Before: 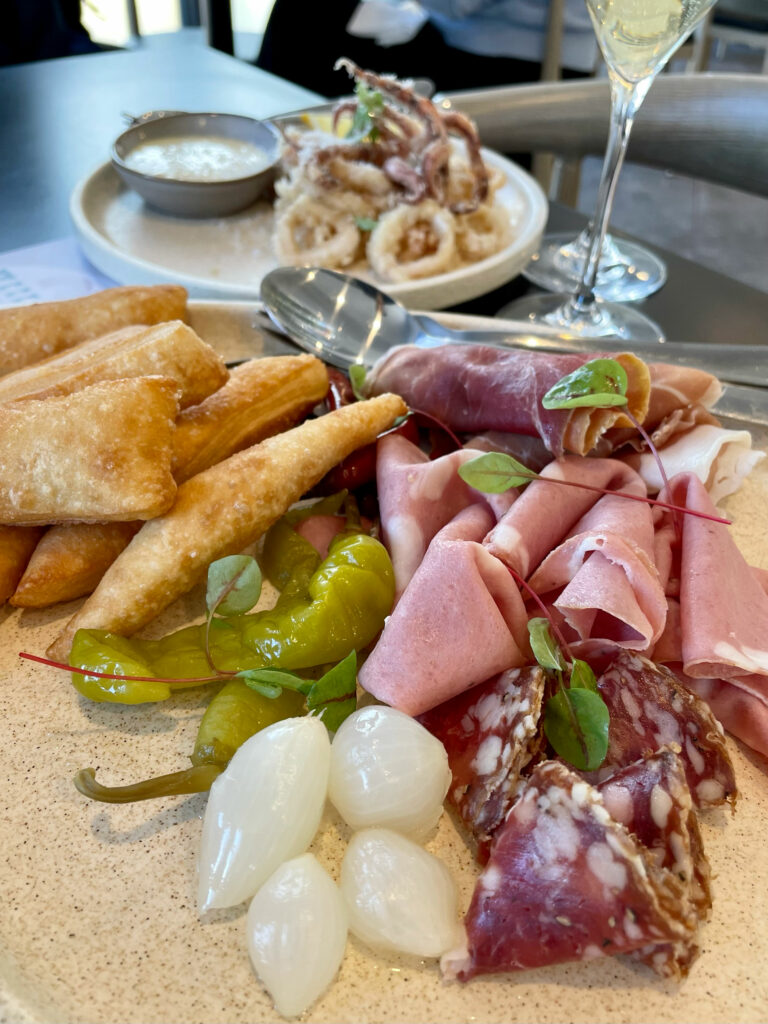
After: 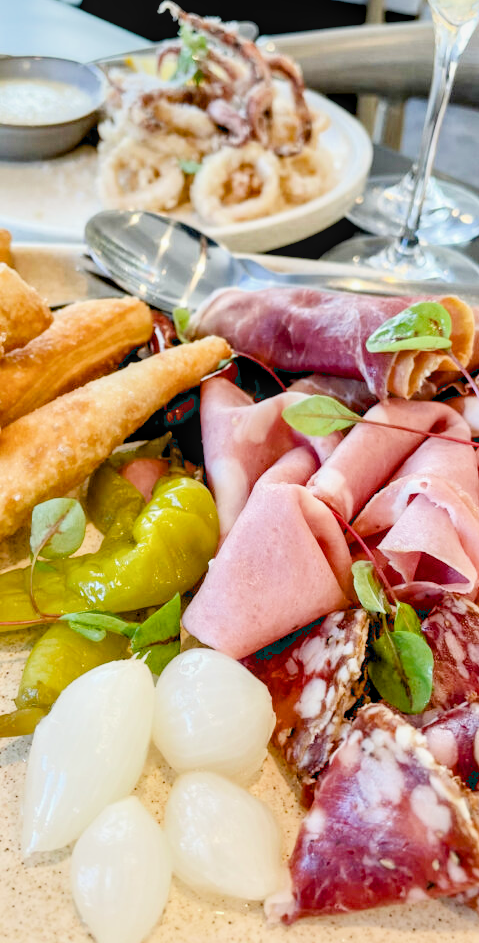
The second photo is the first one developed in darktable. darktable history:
filmic rgb: black relative exposure -7.32 EV, white relative exposure 5.09 EV, hardness 3.2
exposure: black level correction 0.009, exposure 1.425 EV, compensate highlight preservation false
tone equalizer: -7 EV 0.18 EV, -6 EV 0.12 EV, -5 EV 0.08 EV, -4 EV 0.04 EV, -2 EV -0.02 EV, -1 EV -0.04 EV, +0 EV -0.06 EV, luminance estimator HSV value / RGB max
crop and rotate: left 22.918%, top 5.629%, right 14.711%, bottom 2.247%
local contrast: on, module defaults
